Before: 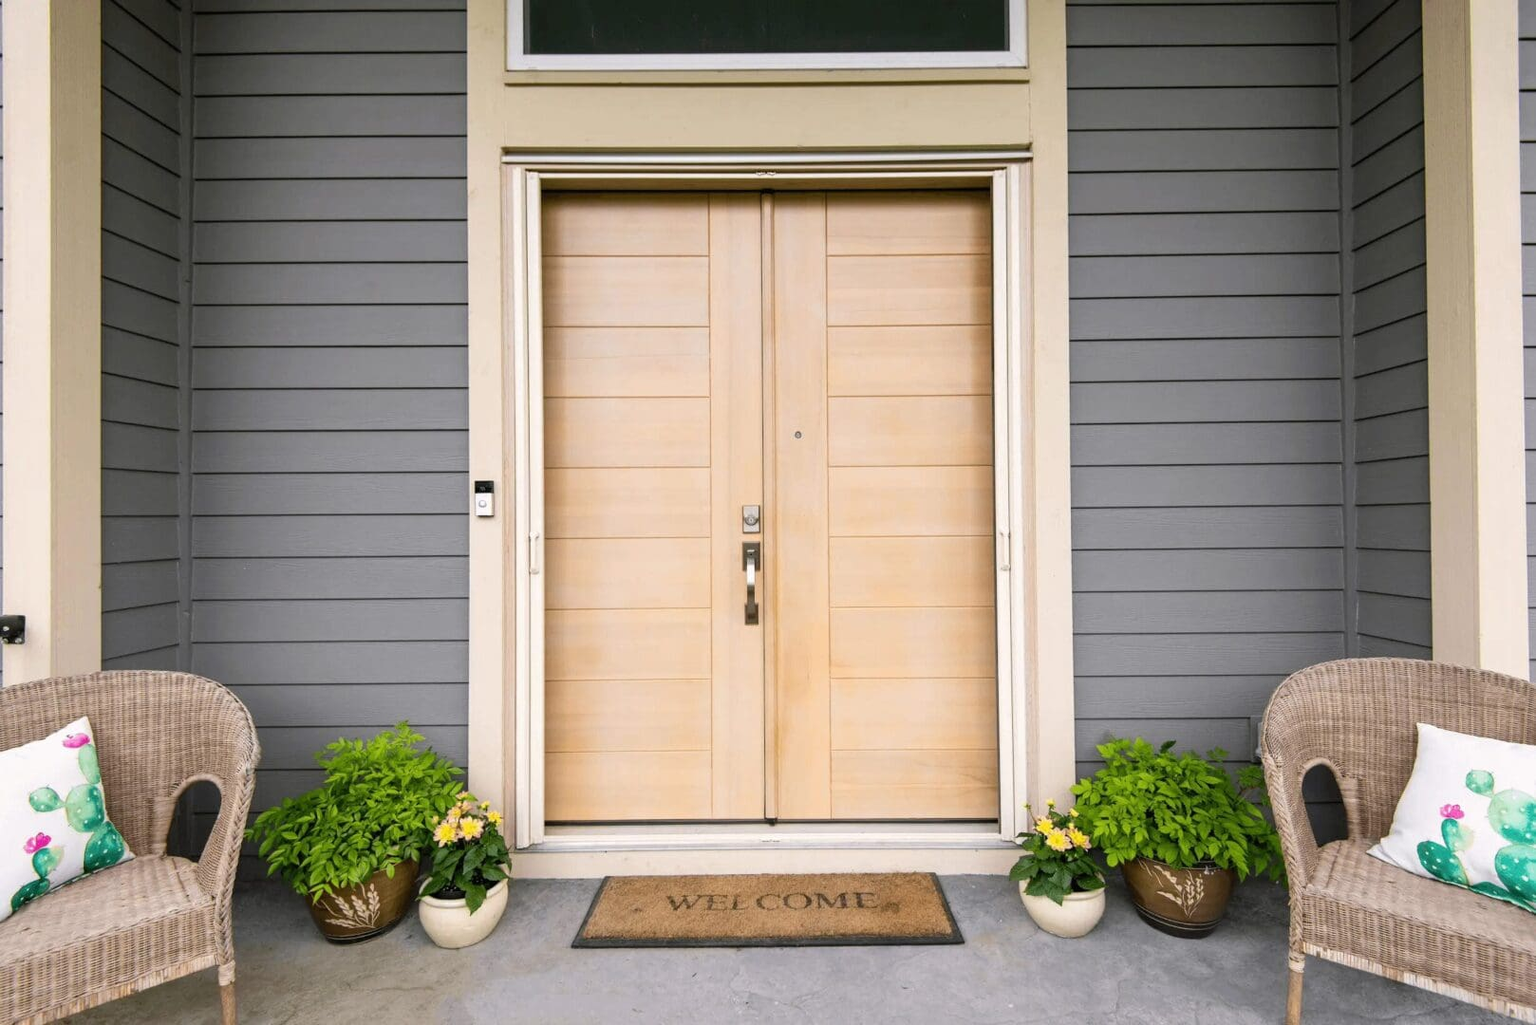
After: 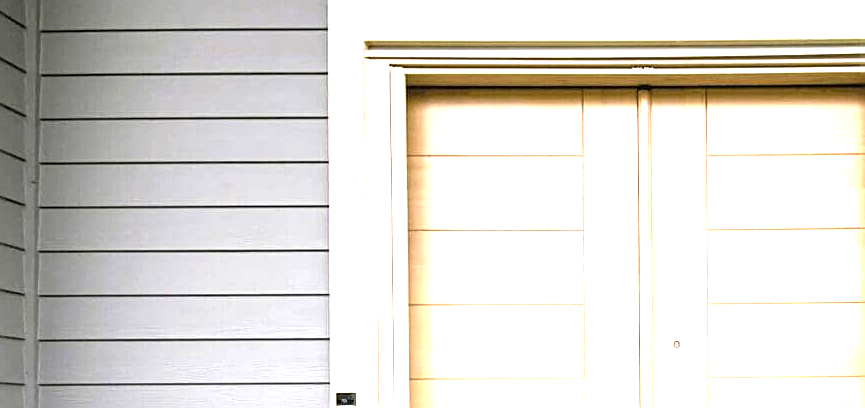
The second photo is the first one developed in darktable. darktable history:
exposure: black level correction 0, exposure 1.663 EV, compensate exposure bias true, compensate highlight preservation false
crop: left 10.143%, top 10.63%, right 36.346%, bottom 51.59%
sharpen: on, module defaults
